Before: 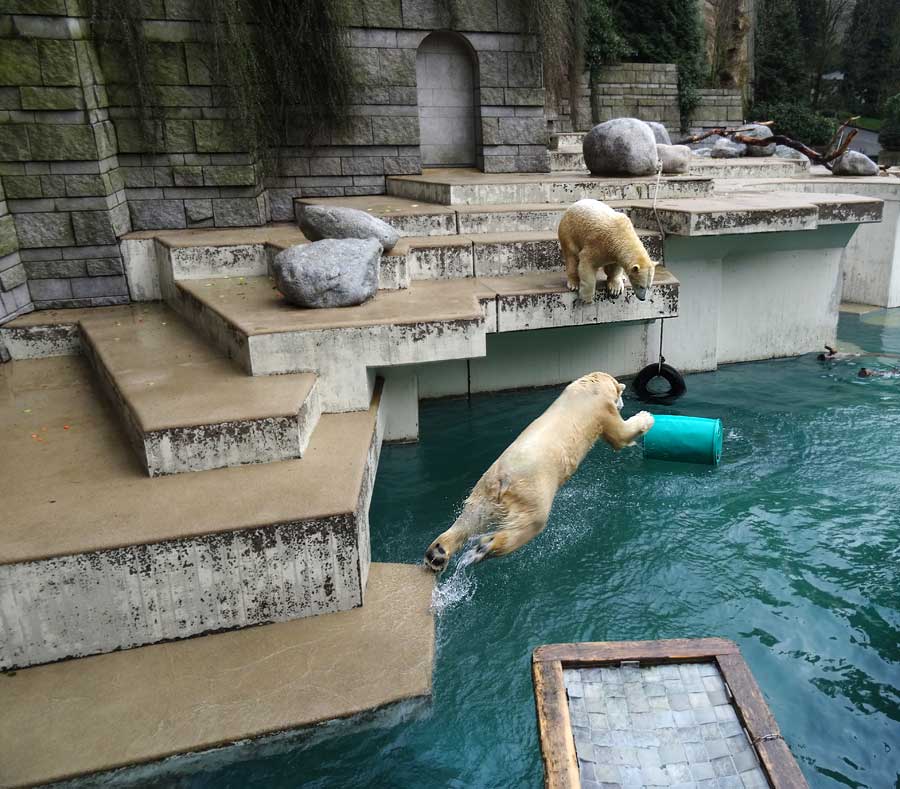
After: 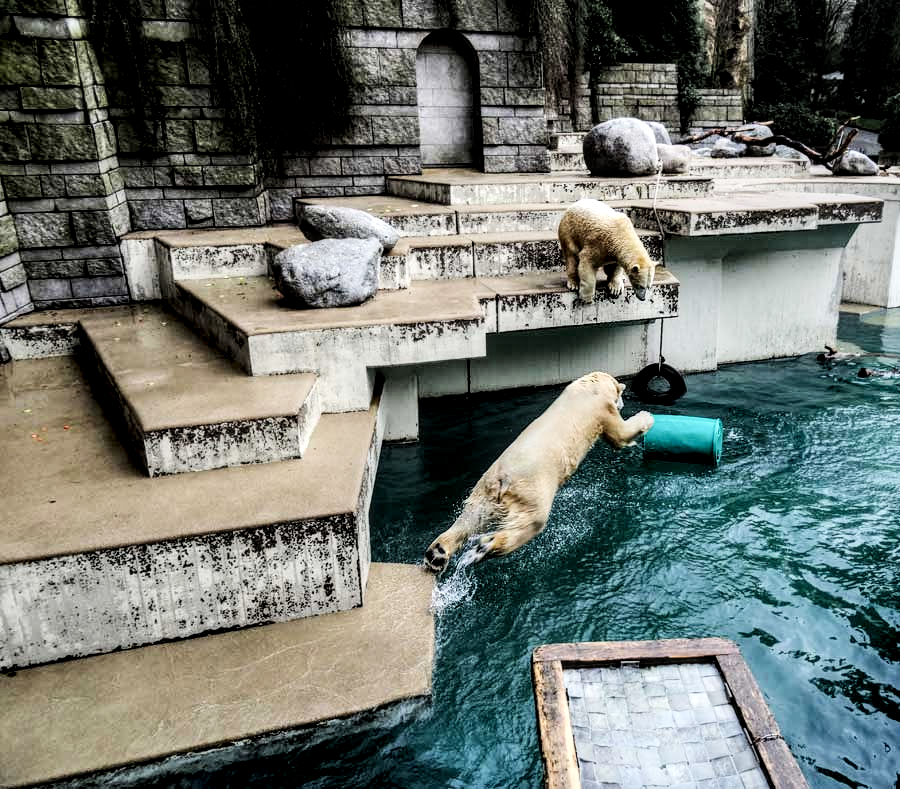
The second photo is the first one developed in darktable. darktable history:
tone equalizer: -8 EV -1.08 EV, -7 EV -1.04 EV, -6 EV -0.866 EV, -5 EV -0.582 EV, -3 EV 0.573 EV, -2 EV 0.874 EV, -1 EV 0.989 EV, +0 EV 1.07 EV, edges refinement/feathering 500, mask exposure compensation -1.57 EV, preserve details no
shadows and highlights: radius 116.42, shadows 42.26, highlights -61.91, highlights color adjustment 78.07%, soften with gaussian
local contrast: detail 160%
filmic rgb: black relative exposure -7.65 EV, white relative exposure 4.56 EV, threshold 3 EV, hardness 3.61, enable highlight reconstruction true
